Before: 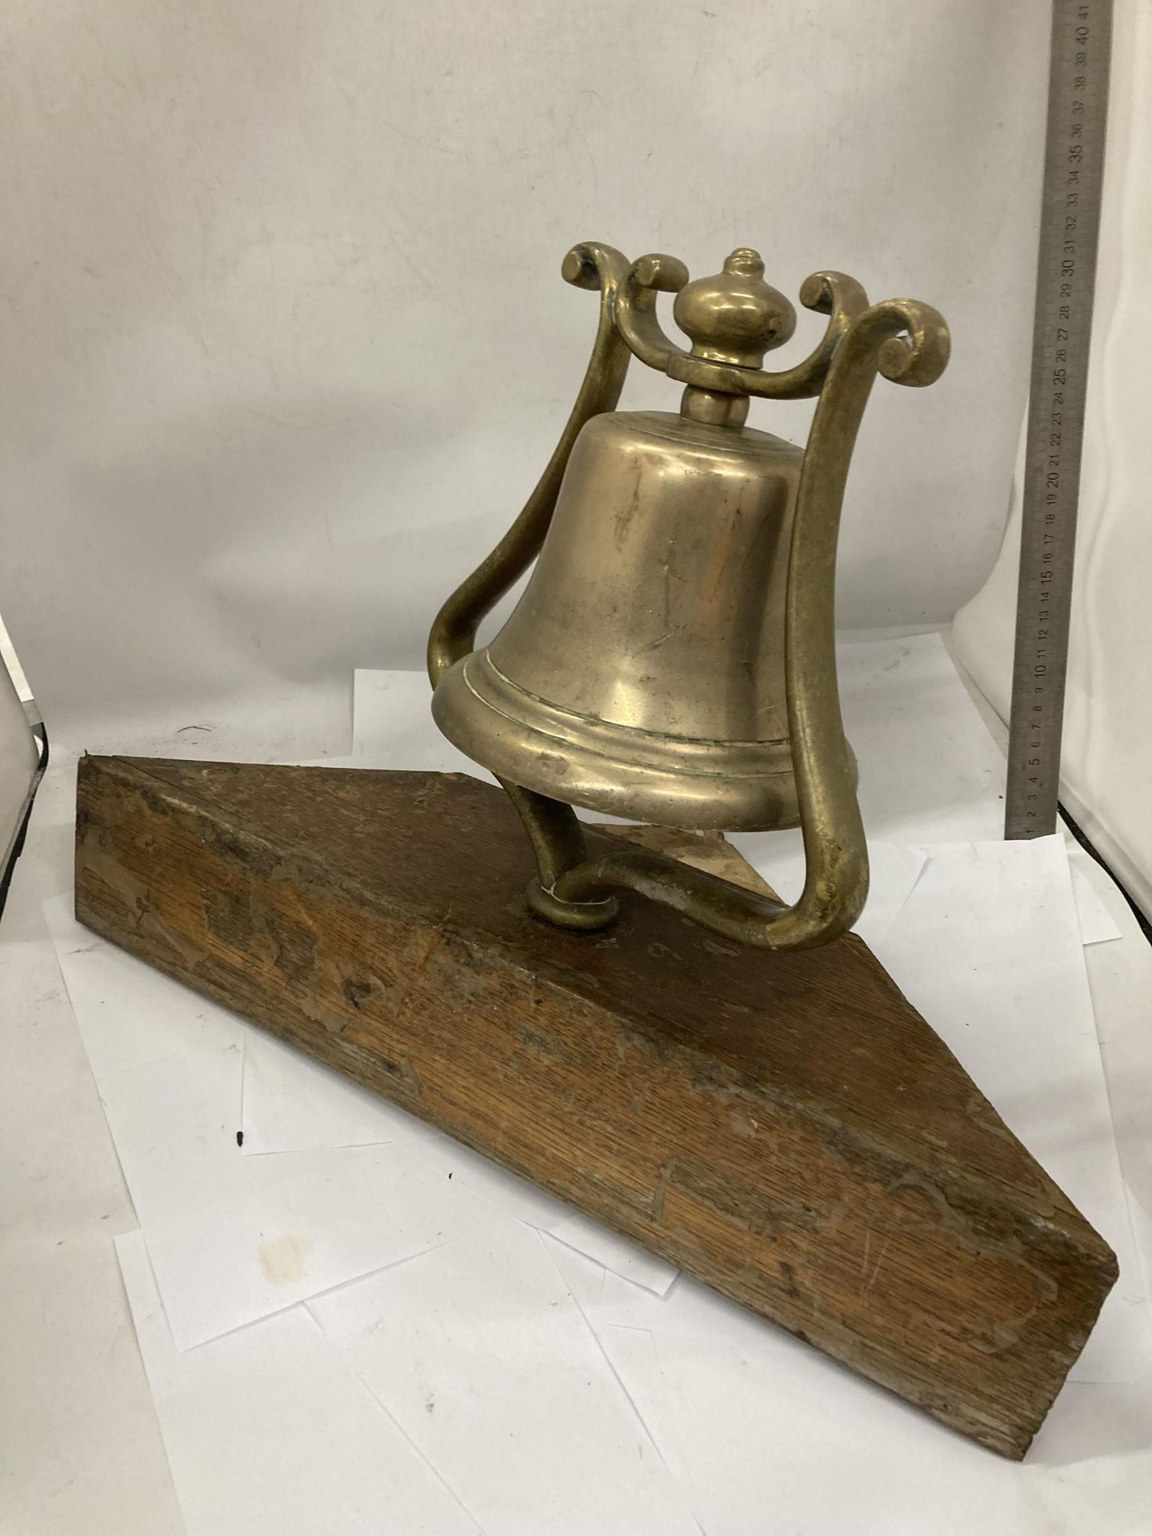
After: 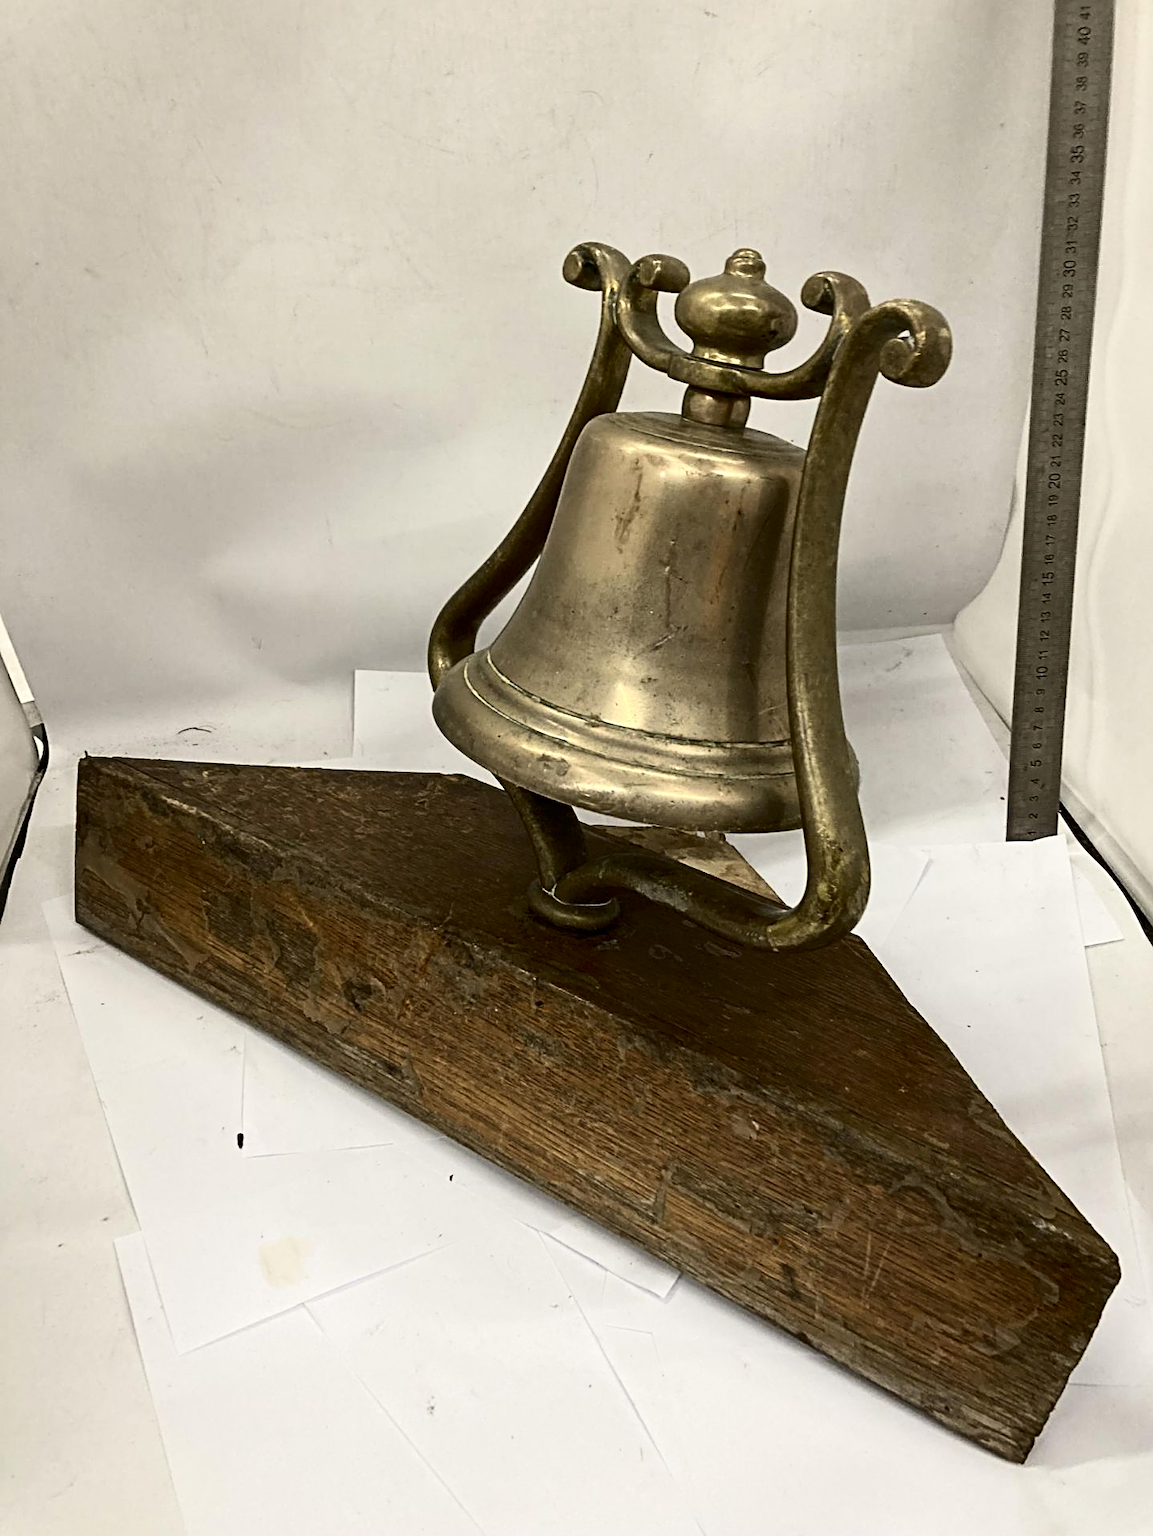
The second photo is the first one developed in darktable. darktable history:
sharpen: radius 4
crop: top 0.05%, bottom 0.098%
contrast brightness saturation: contrast 0.28
